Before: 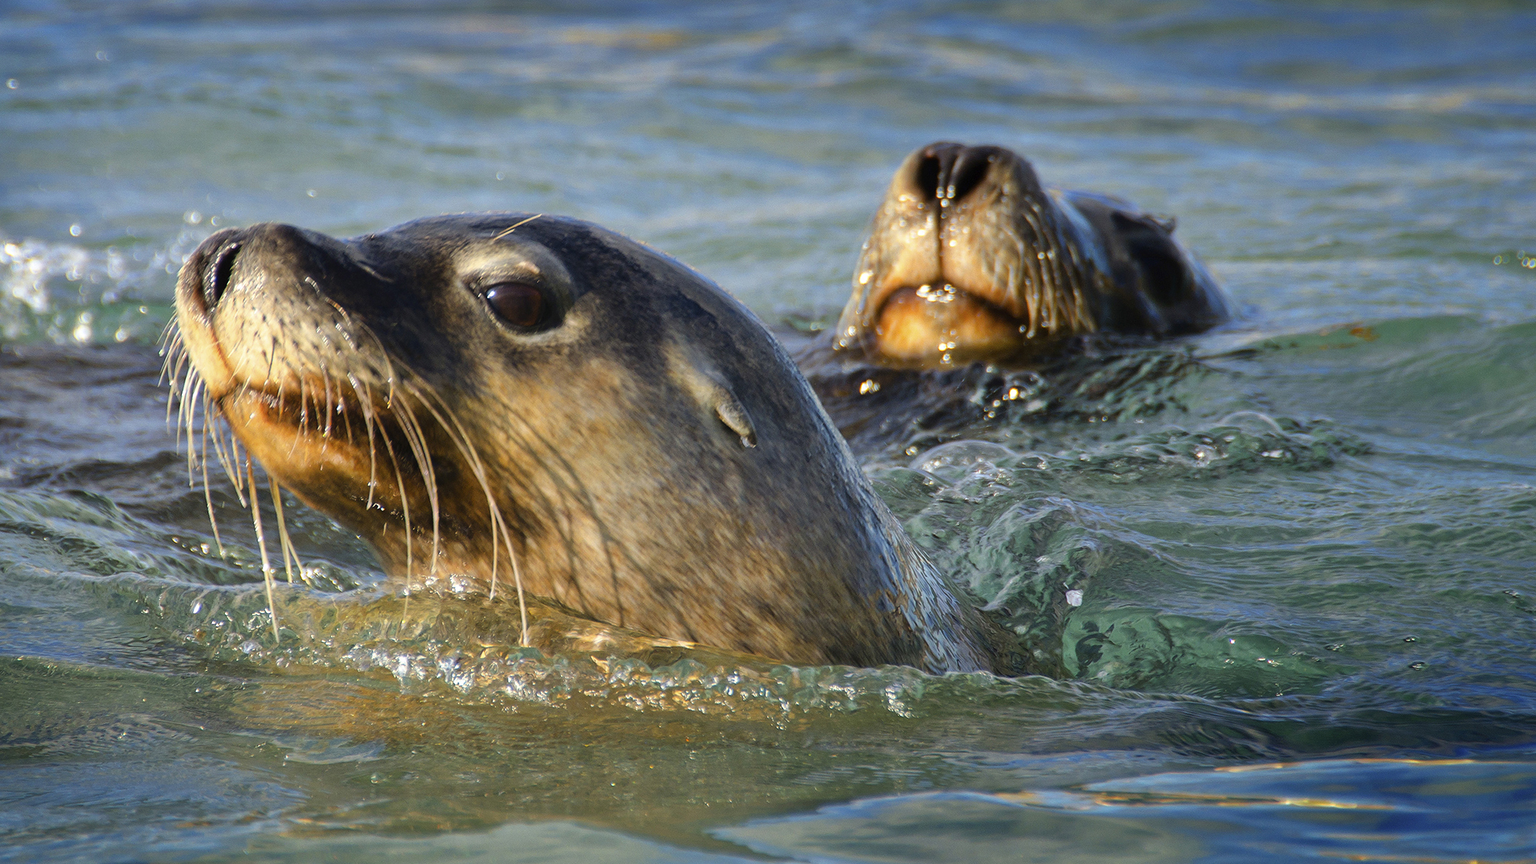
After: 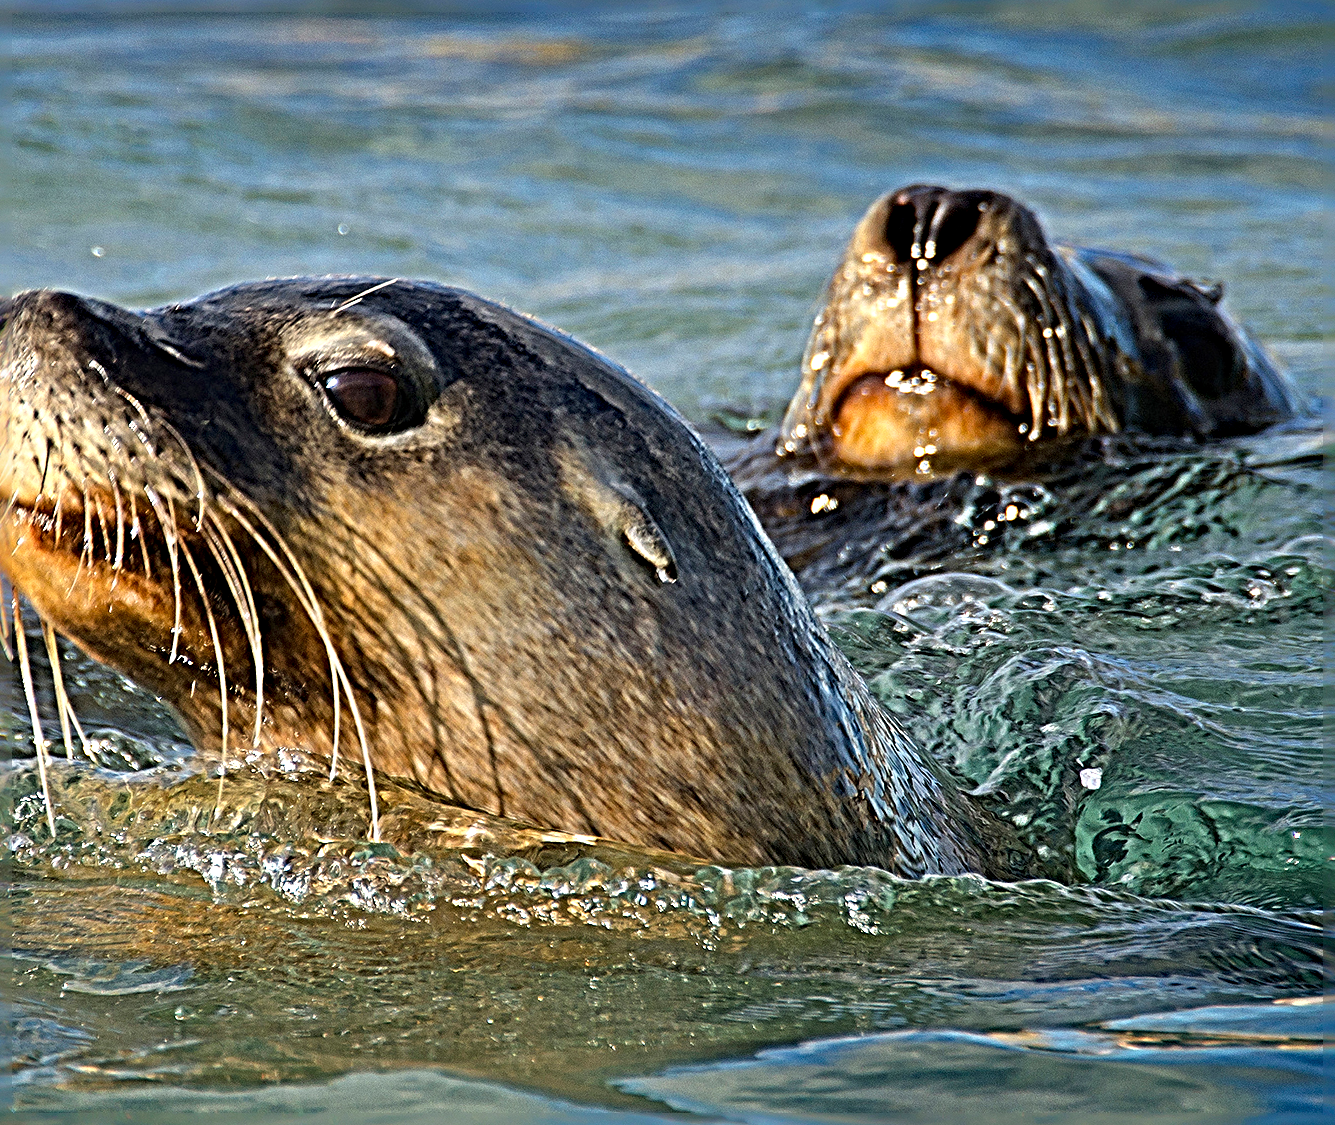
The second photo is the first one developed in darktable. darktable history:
sharpen: radius 6.274, amount 1.796, threshold 0.013
crop: left 15.42%, right 17.807%
